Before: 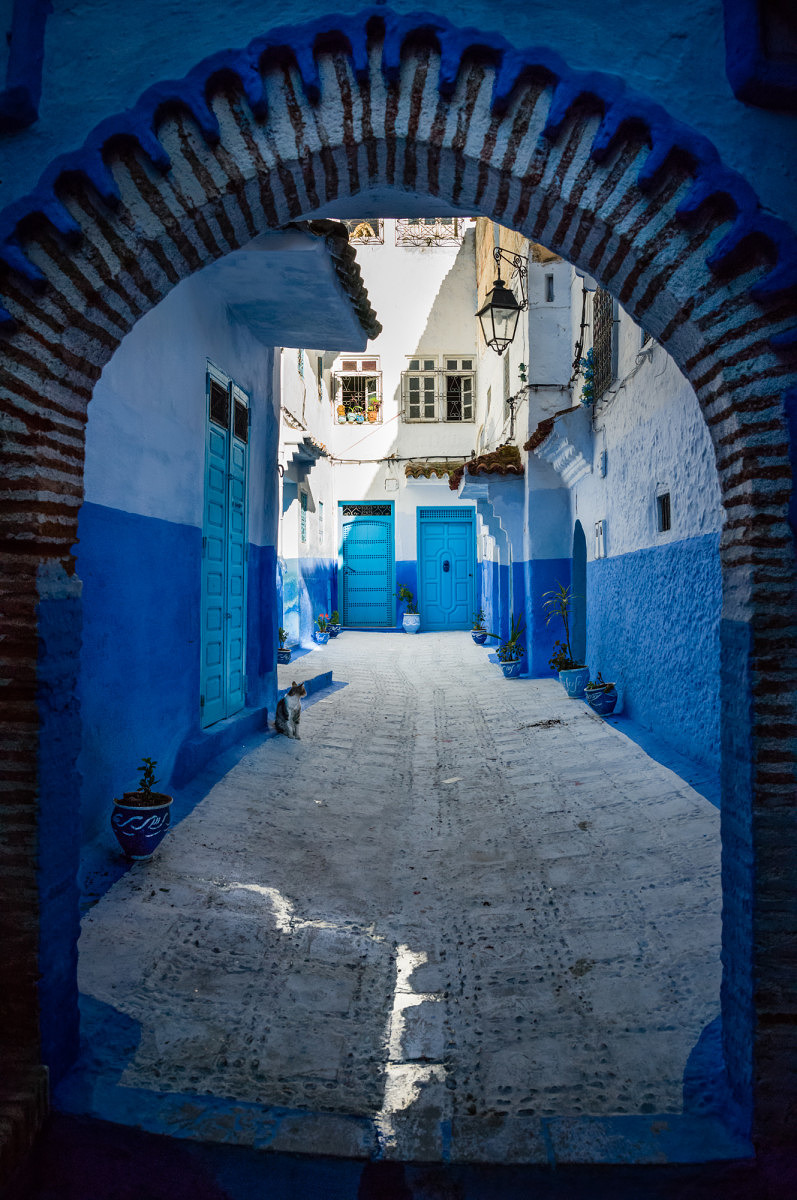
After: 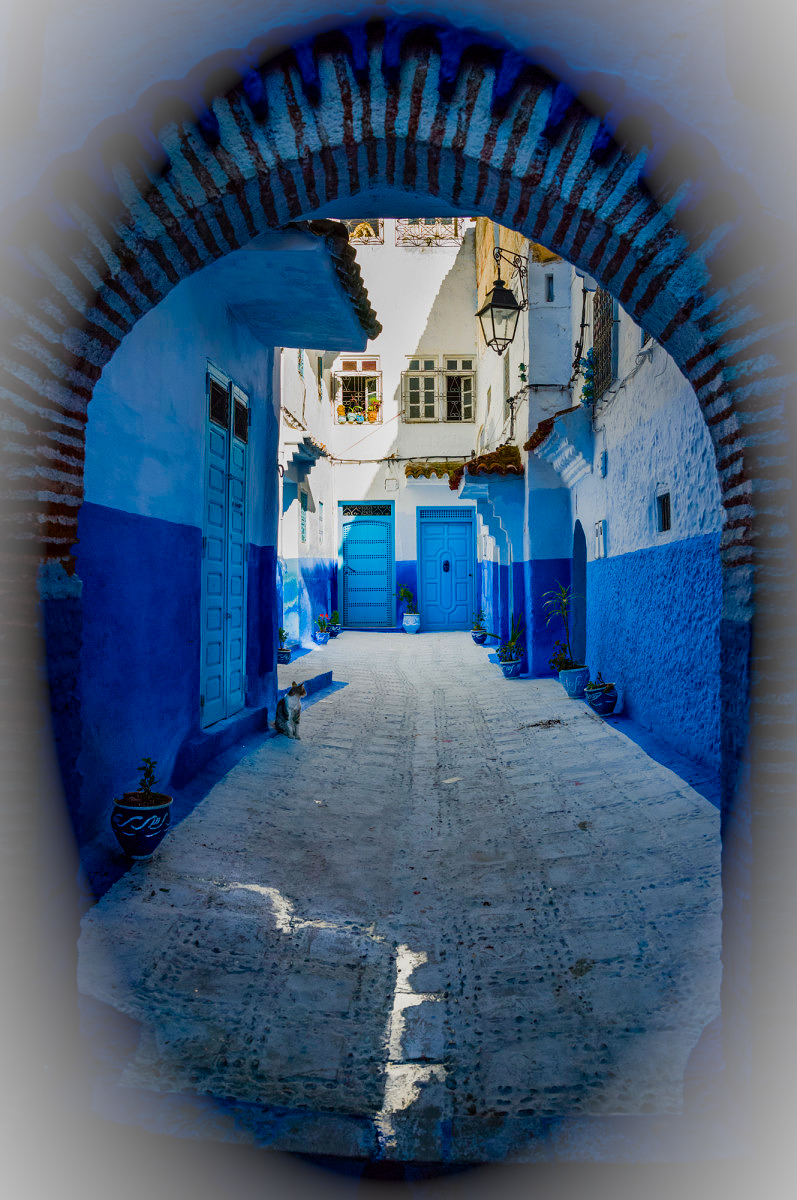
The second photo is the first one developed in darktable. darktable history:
exposure: exposure -0.313 EV, compensate highlight preservation false
color balance rgb: shadows fall-off 101.816%, perceptual saturation grading › global saturation 27.787%, perceptual saturation grading › highlights -24.916%, perceptual saturation grading › mid-tones 25.072%, perceptual saturation grading › shadows 50.201%, mask middle-gray fulcrum 21.843%, global vibrance 25.2%
vignetting: fall-off start 96.54%, fall-off radius 100.52%, brightness 0.981, saturation -0.492, width/height ratio 0.609
